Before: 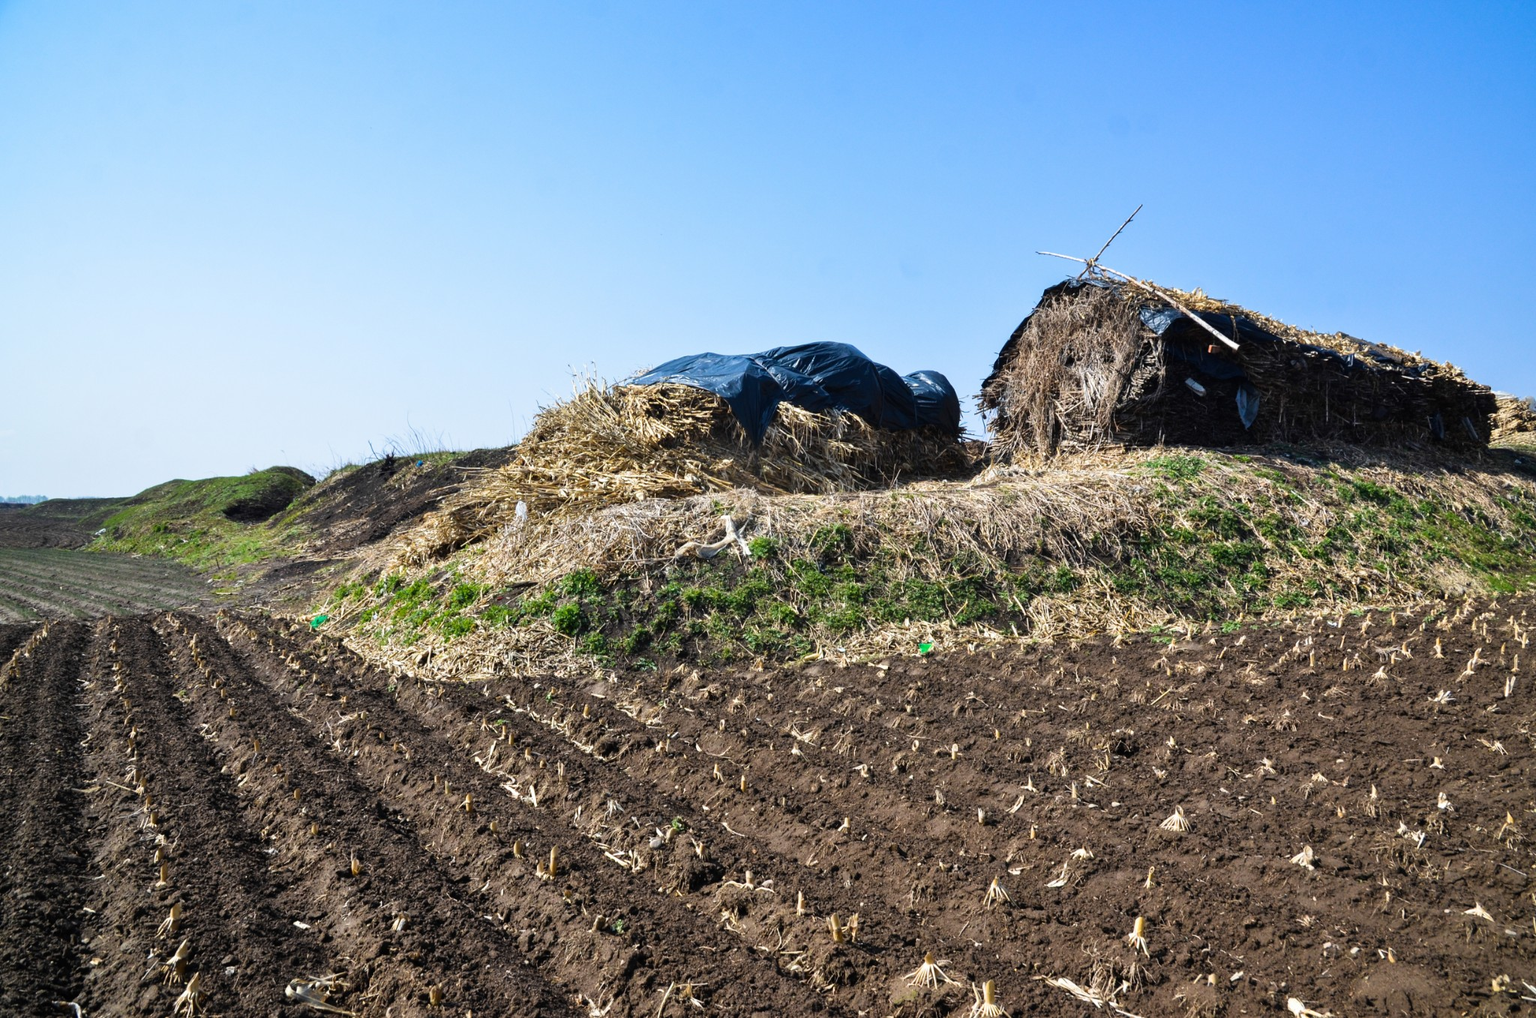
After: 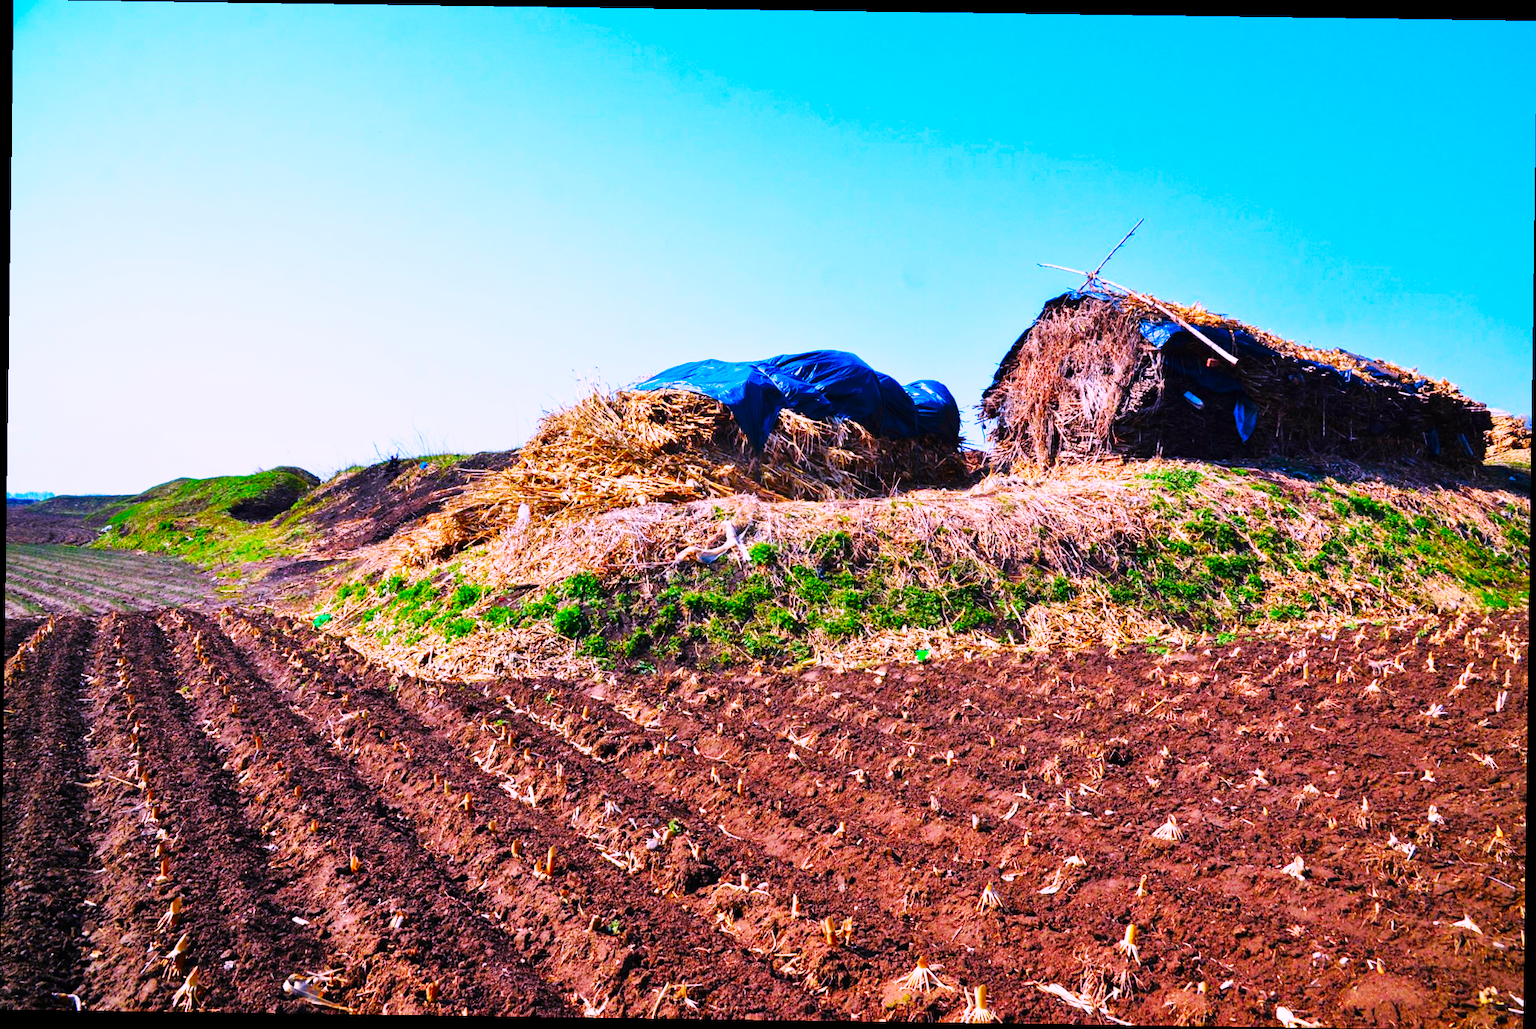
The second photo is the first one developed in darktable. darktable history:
color correction: highlights a* 1.59, highlights b* -1.7, saturation 2.48
base curve: curves: ch0 [(0, 0) (0.032, 0.025) (0.121, 0.166) (0.206, 0.329) (0.605, 0.79) (1, 1)], preserve colors none
rotate and perspective: rotation 0.8°, automatic cropping off
white balance: red 1.066, blue 1.119
